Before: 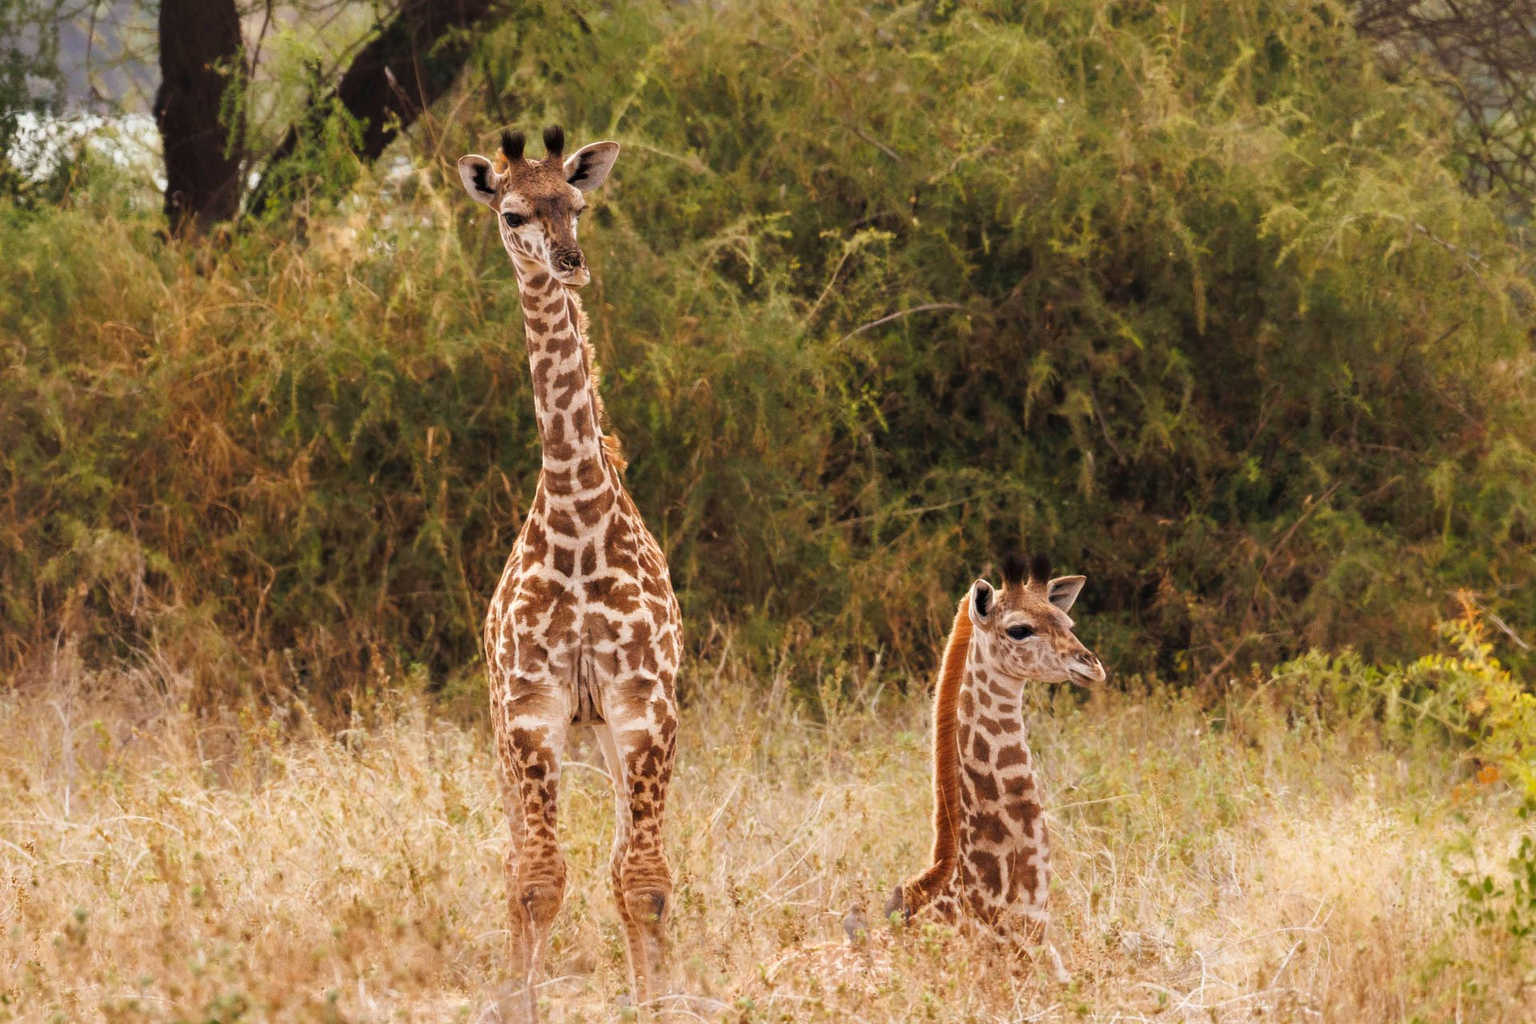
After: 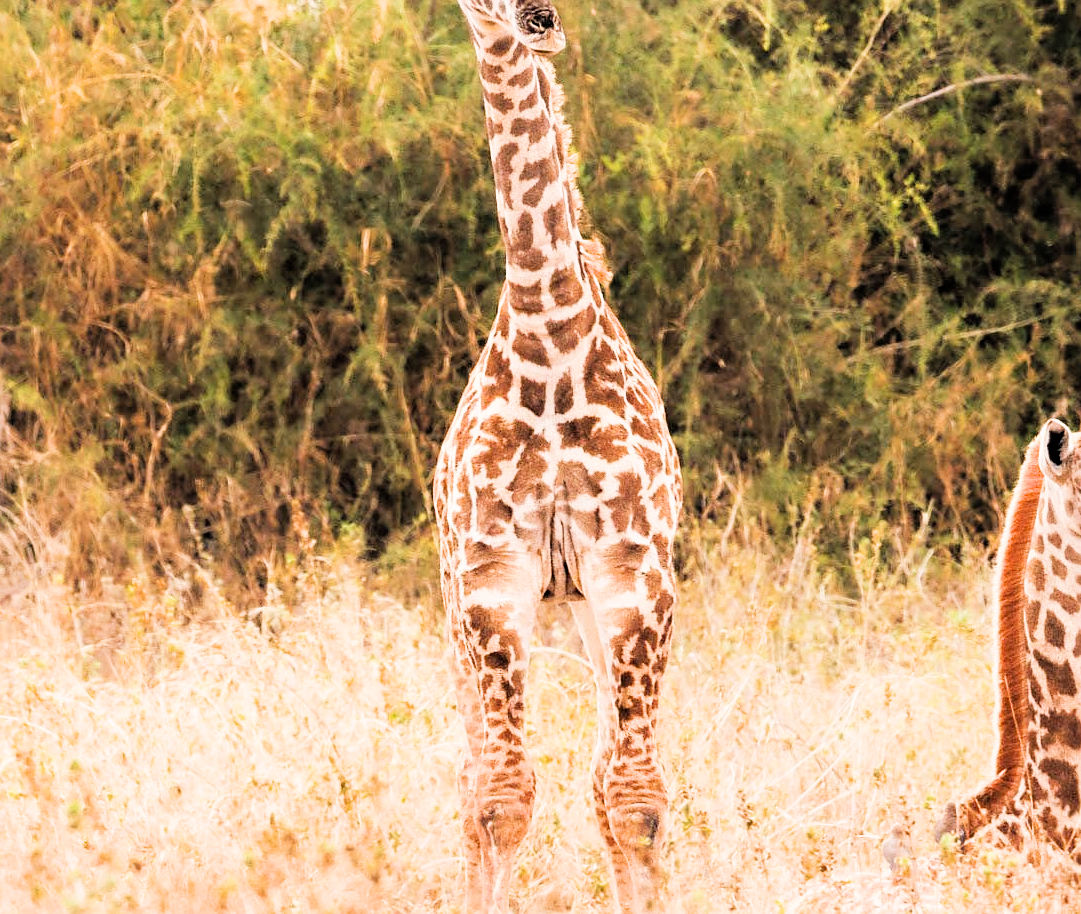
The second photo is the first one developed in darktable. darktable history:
crop: left 8.966%, top 23.852%, right 34.699%, bottom 4.703%
filmic rgb: black relative exposure -5 EV, hardness 2.88, contrast 1.4, highlights saturation mix -30%
exposure: exposure 1.25 EV, compensate exposure bias true, compensate highlight preservation false
sharpen: radius 1.864, amount 0.398, threshold 1.271
